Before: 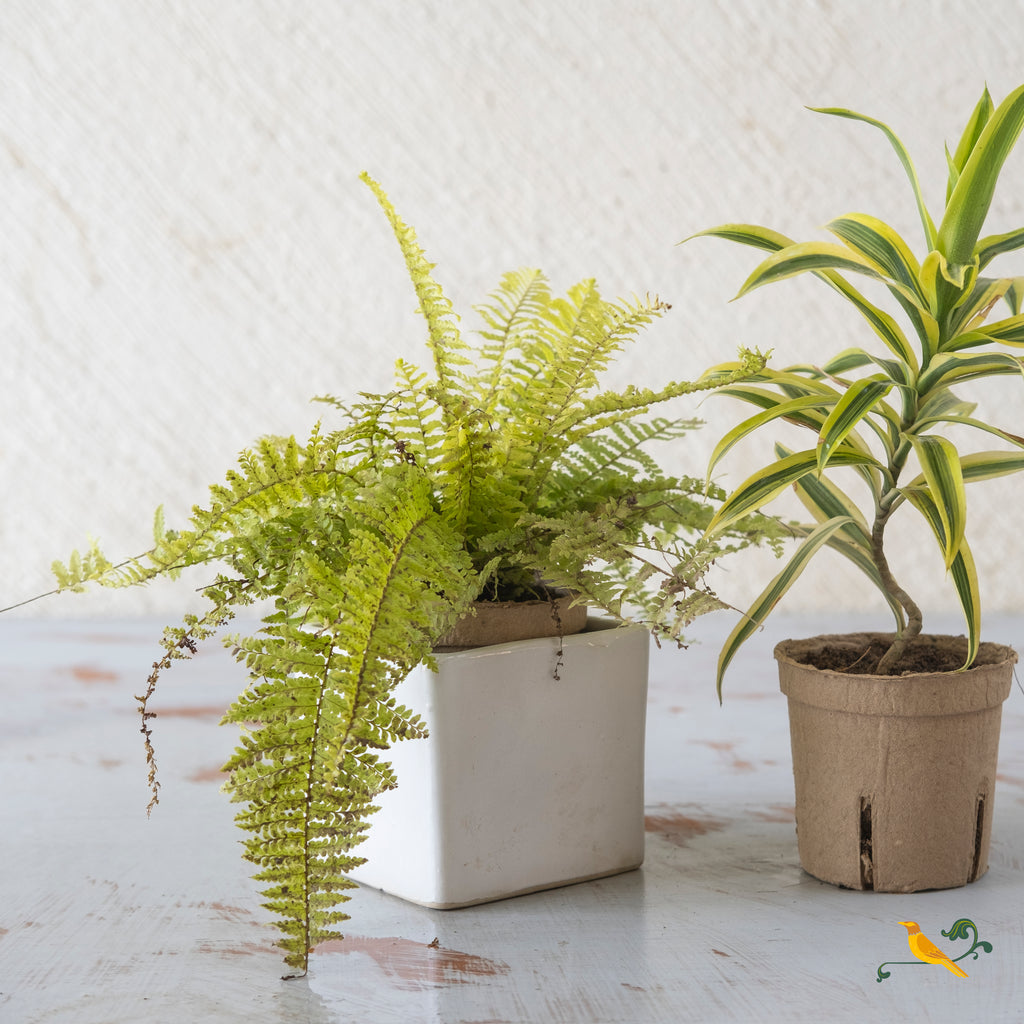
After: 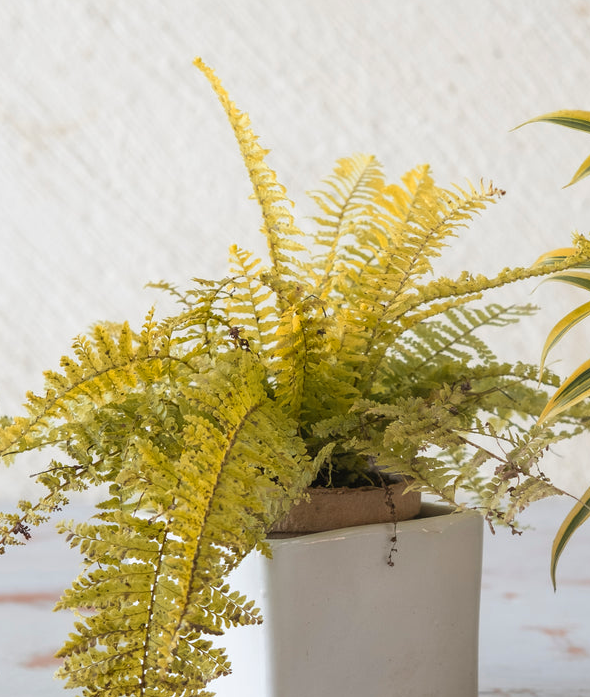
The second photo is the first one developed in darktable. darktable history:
crop: left 16.218%, top 11.188%, right 26.094%, bottom 20.709%
color zones: curves: ch1 [(0.263, 0.53) (0.376, 0.287) (0.487, 0.512) (0.748, 0.547) (1, 0.513)]; ch2 [(0.262, 0.45) (0.751, 0.477)]
color correction: highlights a* -0.133, highlights b* 0.119
